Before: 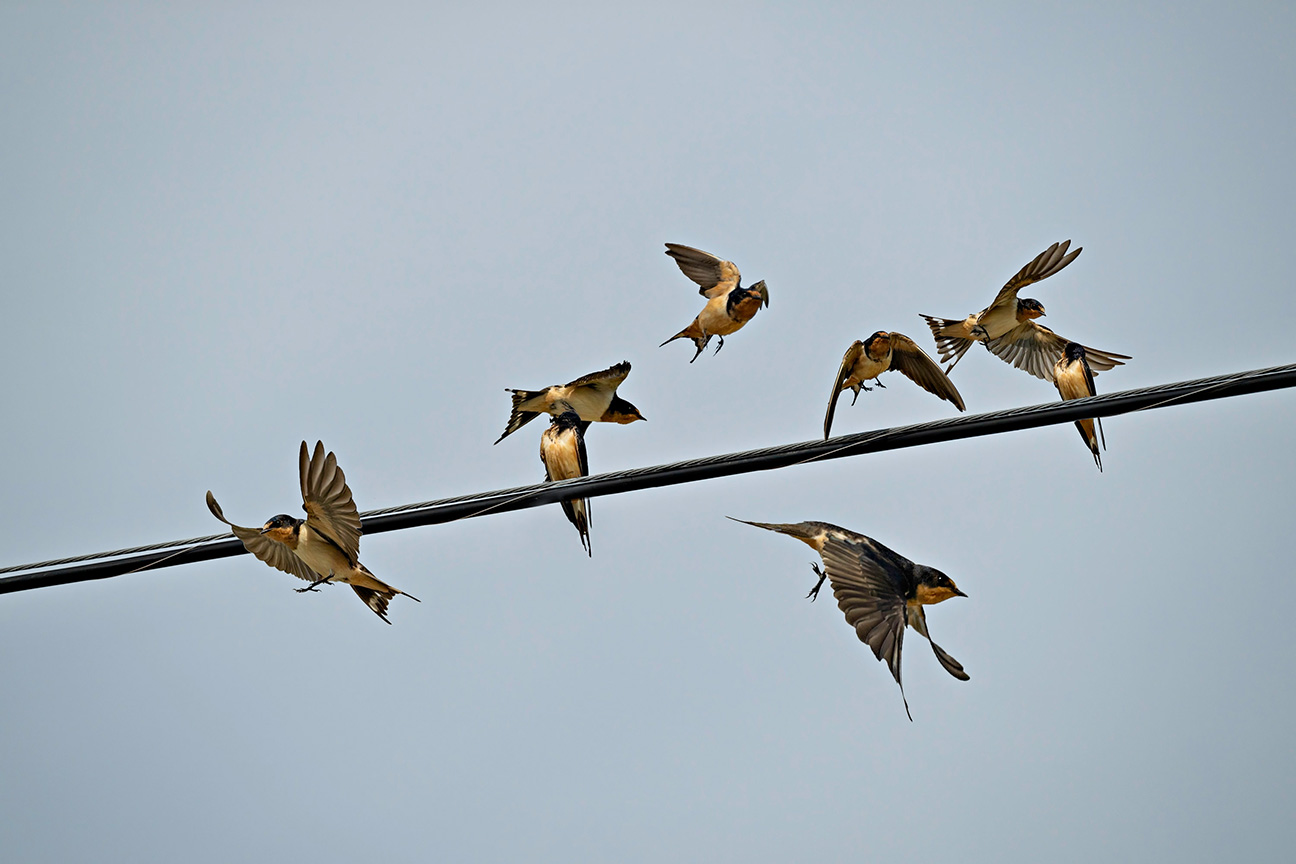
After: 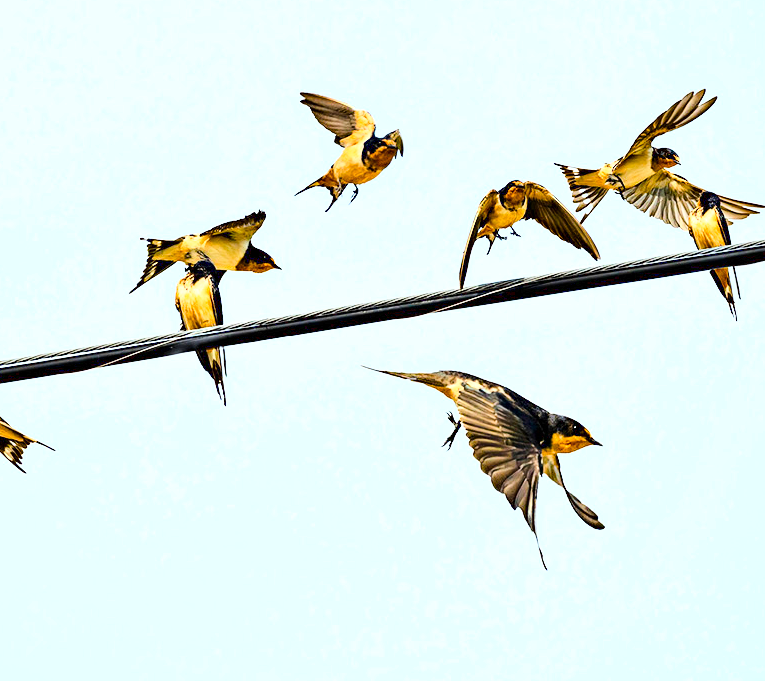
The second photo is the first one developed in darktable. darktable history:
crop and rotate: left 28.191%, top 17.564%, right 12.721%, bottom 3.615%
base curve: curves: ch0 [(0, 0.003) (0.001, 0.002) (0.006, 0.004) (0.02, 0.022) (0.048, 0.086) (0.094, 0.234) (0.162, 0.431) (0.258, 0.629) (0.385, 0.8) (0.548, 0.918) (0.751, 0.988) (1, 1)]
exposure: exposure 0.643 EV, compensate exposure bias true, compensate highlight preservation false
color balance rgb: perceptual saturation grading › global saturation 20%, perceptual saturation grading › highlights -25.505%, perceptual saturation grading › shadows 24.96%, global vibrance 34.482%
local contrast: highlights 100%, shadows 100%, detail 120%, midtone range 0.2
